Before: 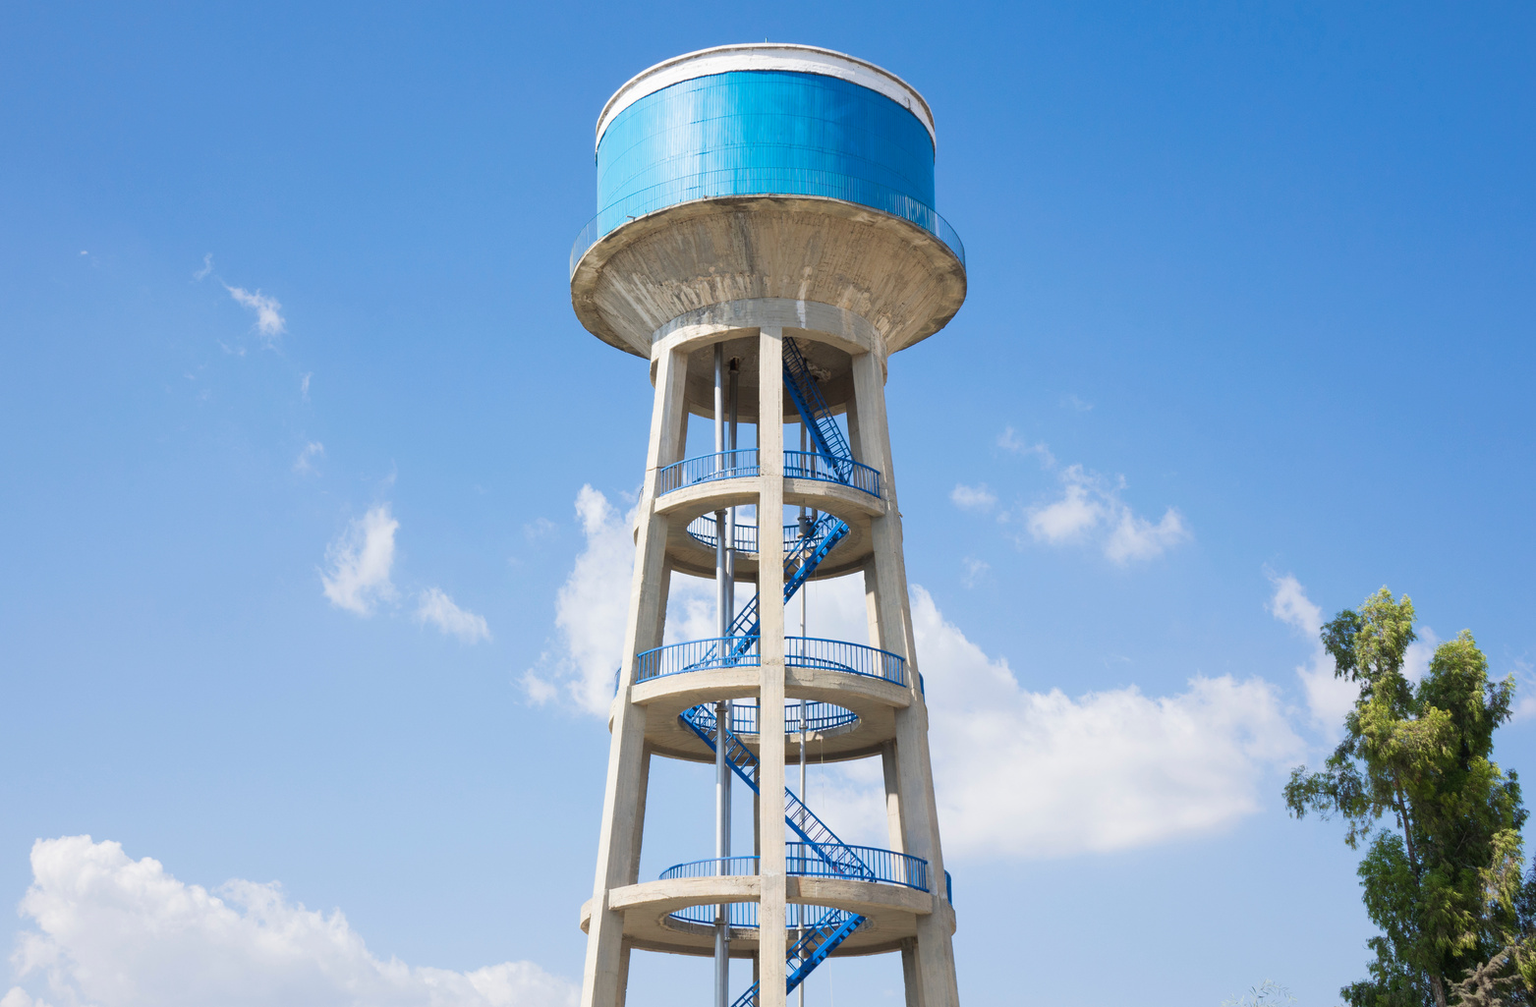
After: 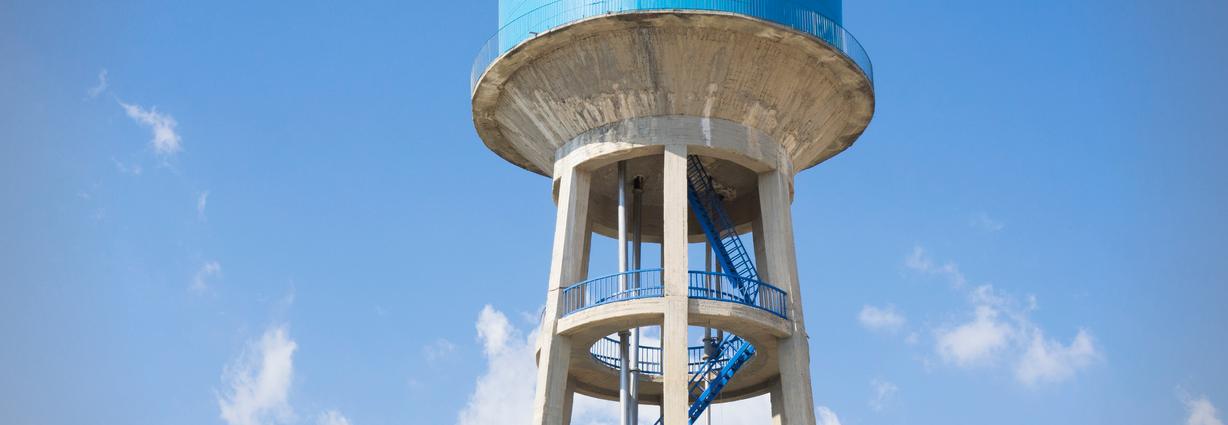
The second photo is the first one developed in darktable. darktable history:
crop: left 7.036%, top 18.398%, right 14.379%, bottom 40.043%
vignetting: fall-off radius 60.92%
